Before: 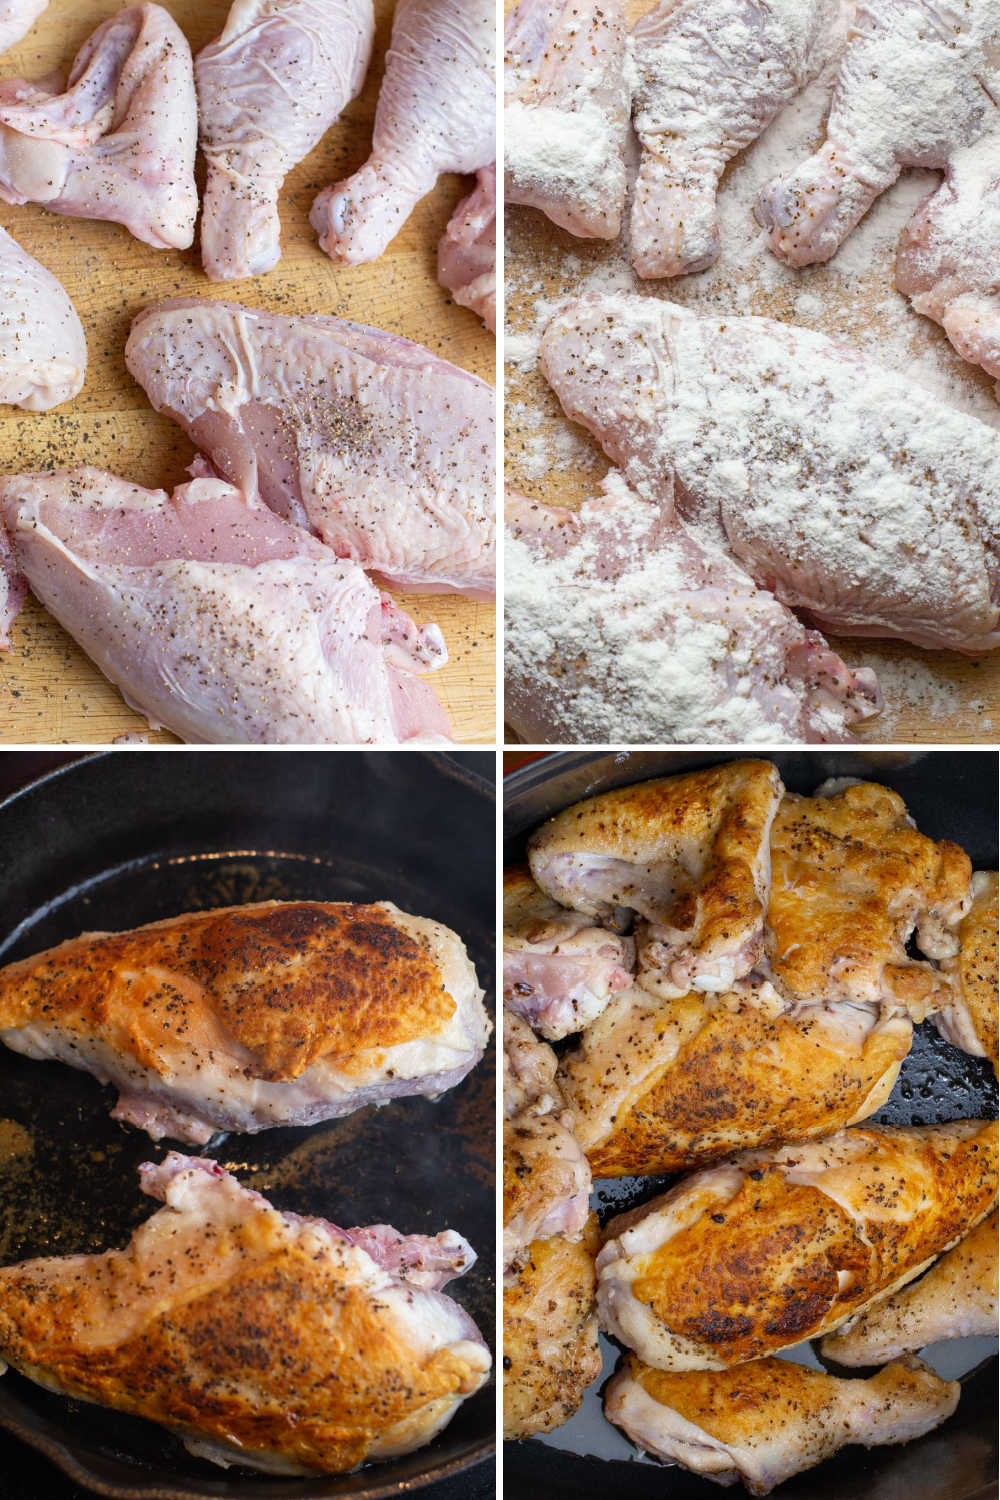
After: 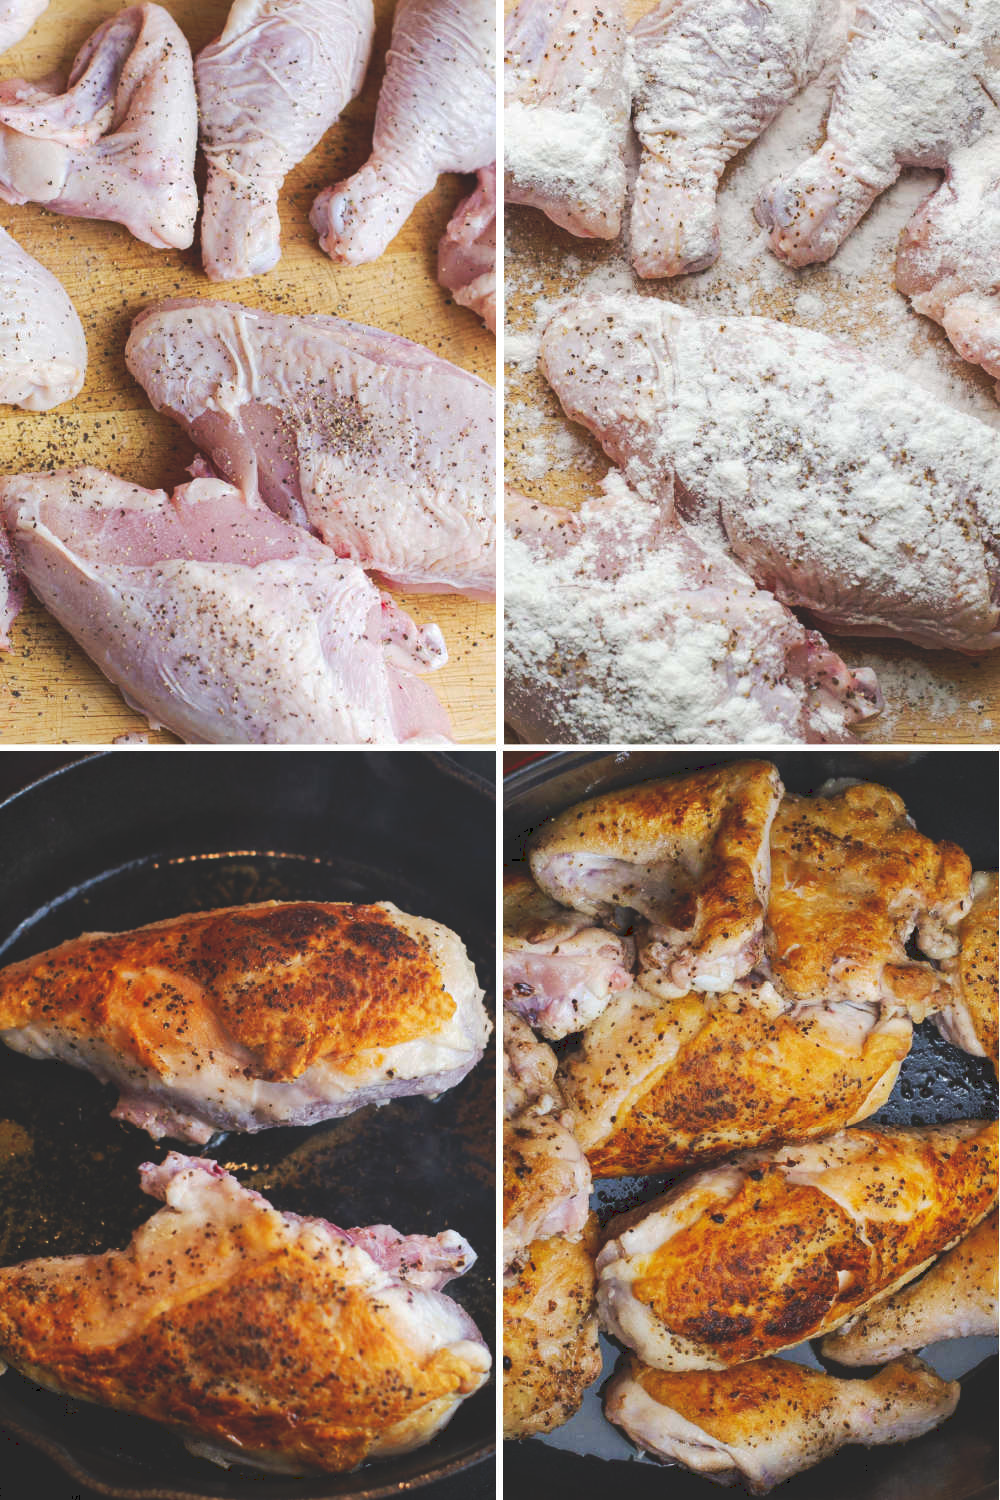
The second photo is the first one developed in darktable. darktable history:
tone curve: curves: ch0 [(0, 0) (0.003, 0.156) (0.011, 0.156) (0.025, 0.157) (0.044, 0.164) (0.069, 0.172) (0.1, 0.181) (0.136, 0.191) (0.177, 0.214) (0.224, 0.245) (0.277, 0.285) (0.335, 0.333) (0.399, 0.387) (0.468, 0.471) (0.543, 0.556) (0.623, 0.648) (0.709, 0.734) (0.801, 0.809) (0.898, 0.891) (1, 1)], preserve colors none
